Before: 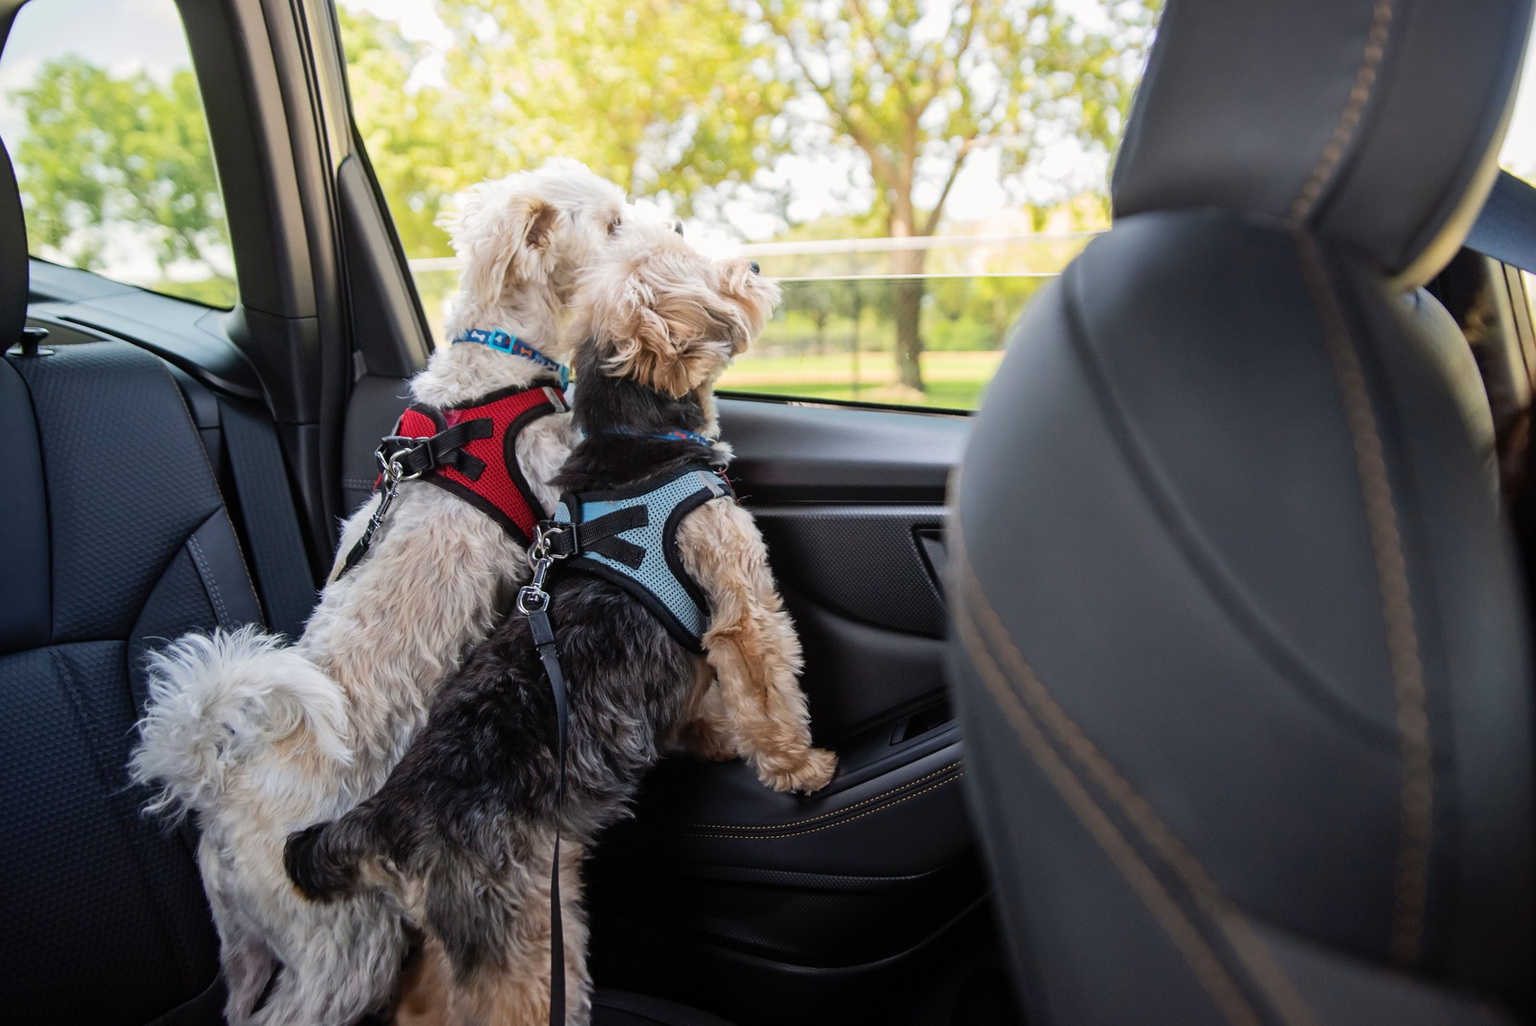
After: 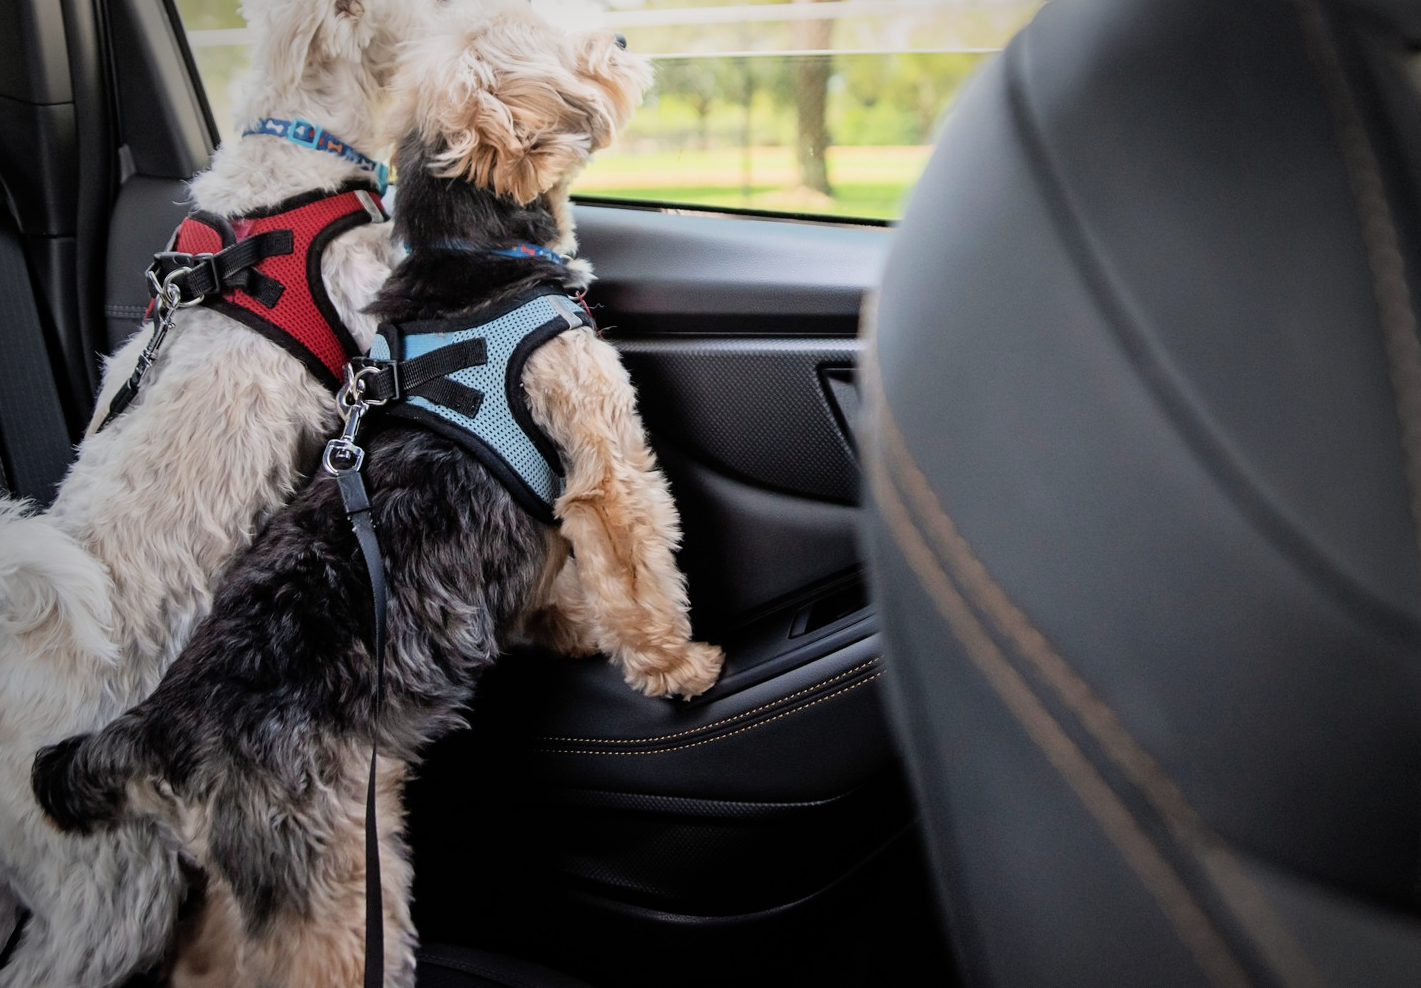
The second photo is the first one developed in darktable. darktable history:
crop: left 16.871%, top 22.857%, right 9.116%
filmic rgb: white relative exposure 3.9 EV, hardness 4.26
exposure: exposure 0.669 EV
vignetting: fall-off start 64.63%, center (-0.034, 0.148), width/height ratio 0.881
